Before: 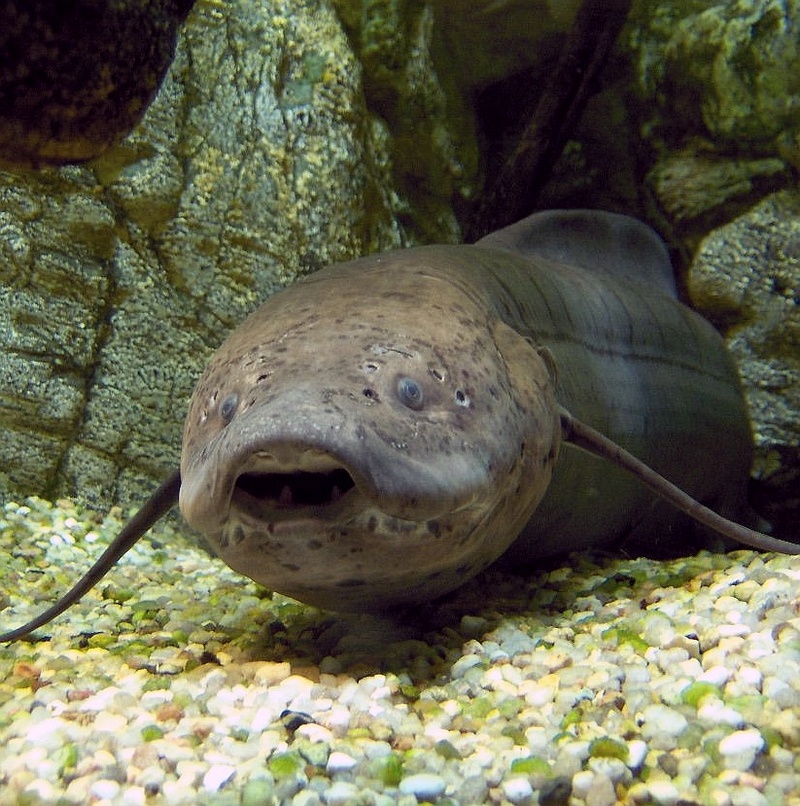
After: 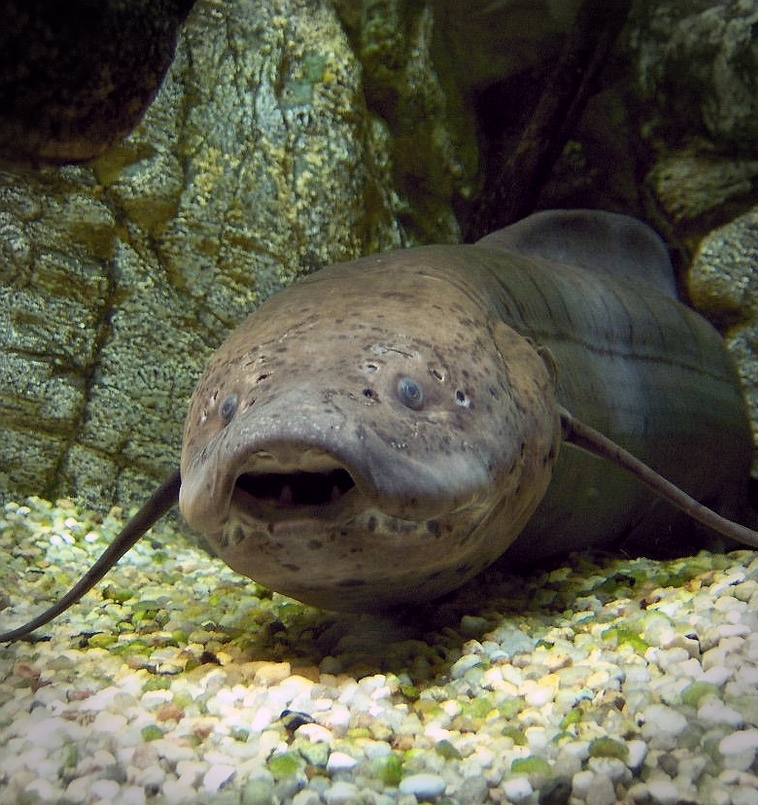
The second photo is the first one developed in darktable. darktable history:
crop and rotate: right 5.167%
vignetting: fall-off start 88.03%, fall-off radius 24.9%
